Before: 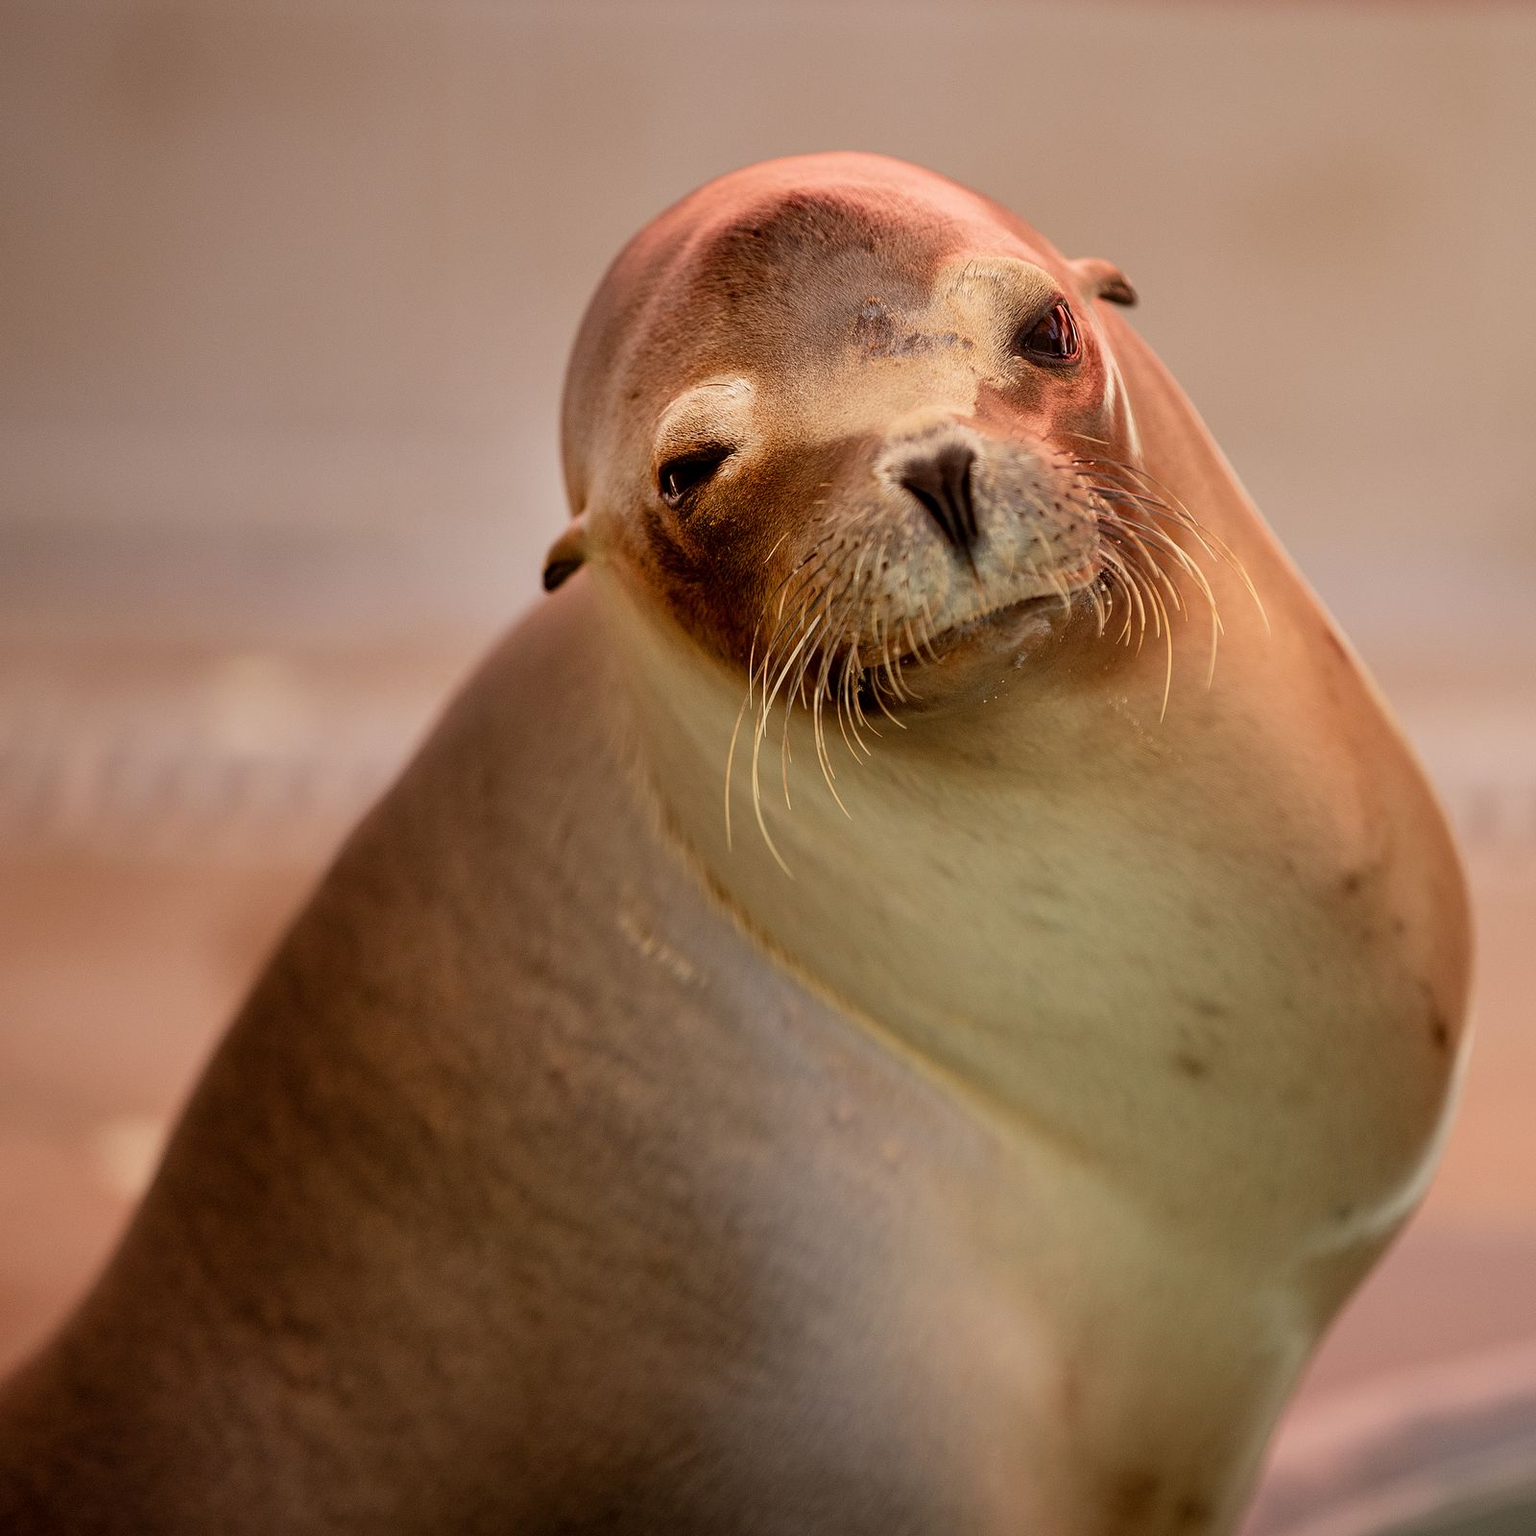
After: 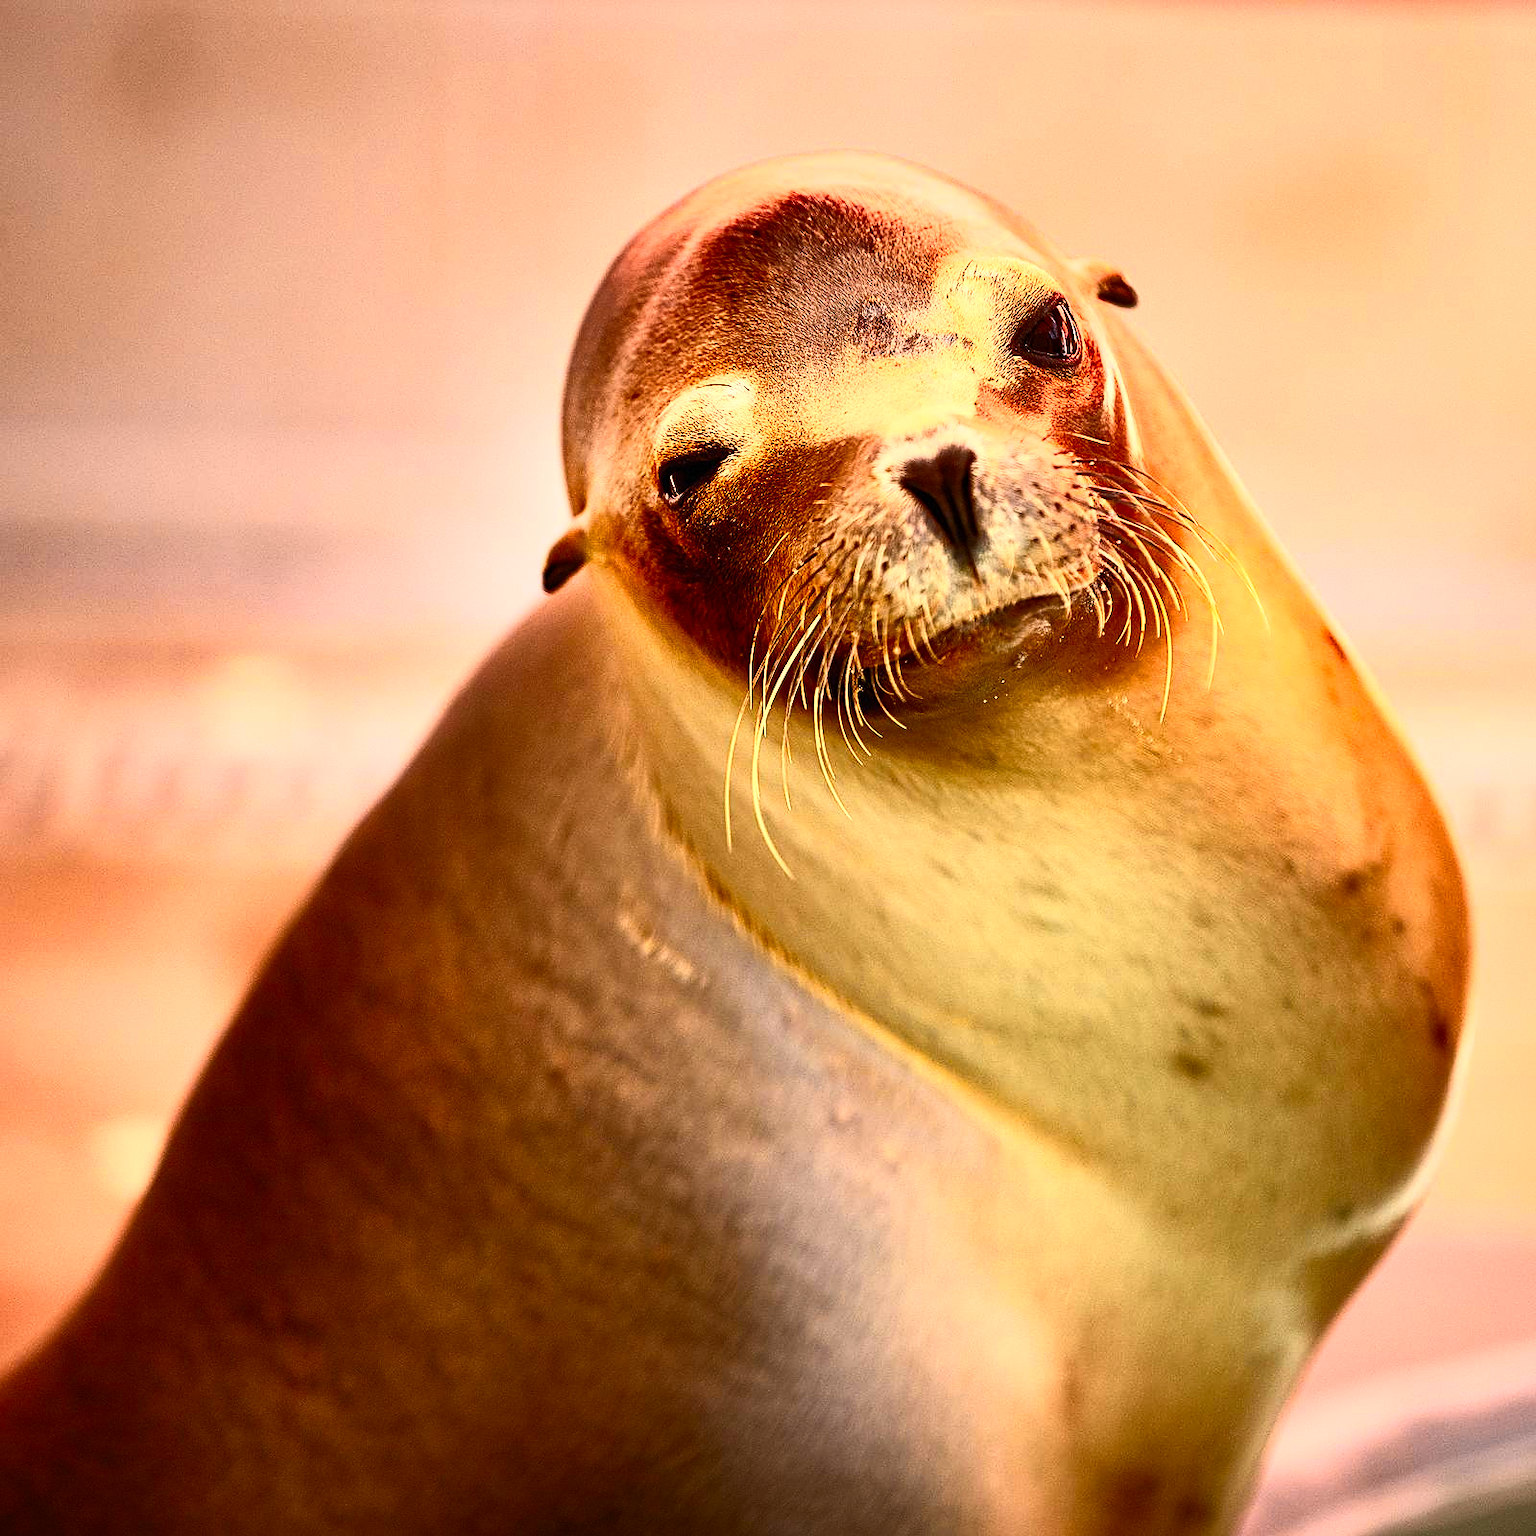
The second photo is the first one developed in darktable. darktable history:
color zones: curves: ch0 [(0, 0.511) (0.143, 0.531) (0.286, 0.56) (0.429, 0.5) (0.571, 0.5) (0.714, 0.5) (0.857, 0.5) (1, 0.5)]; ch1 [(0, 0.525) (0.143, 0.705) (0.286, 0.715) (0.429, 0.35) (0.571, 0.35) (0.714, 0.35) (0.857, 0.4) (1, 0.4)]; ch2 [(0, 0.572) (0.143, 0.512) (0.286, 0.473) (0.429, 0.45) (0.571, 0.5) (0.714, 0.5) (0.857, 0.518) (1, 0.518)]
sharpen: on, module defaults
shadows and highlights: shadows 12.64, white point adjustment 1.14, soften with gaussian
contrast brightness saturation: contrast 0.605, brightness 0.354, saturation 0.136
